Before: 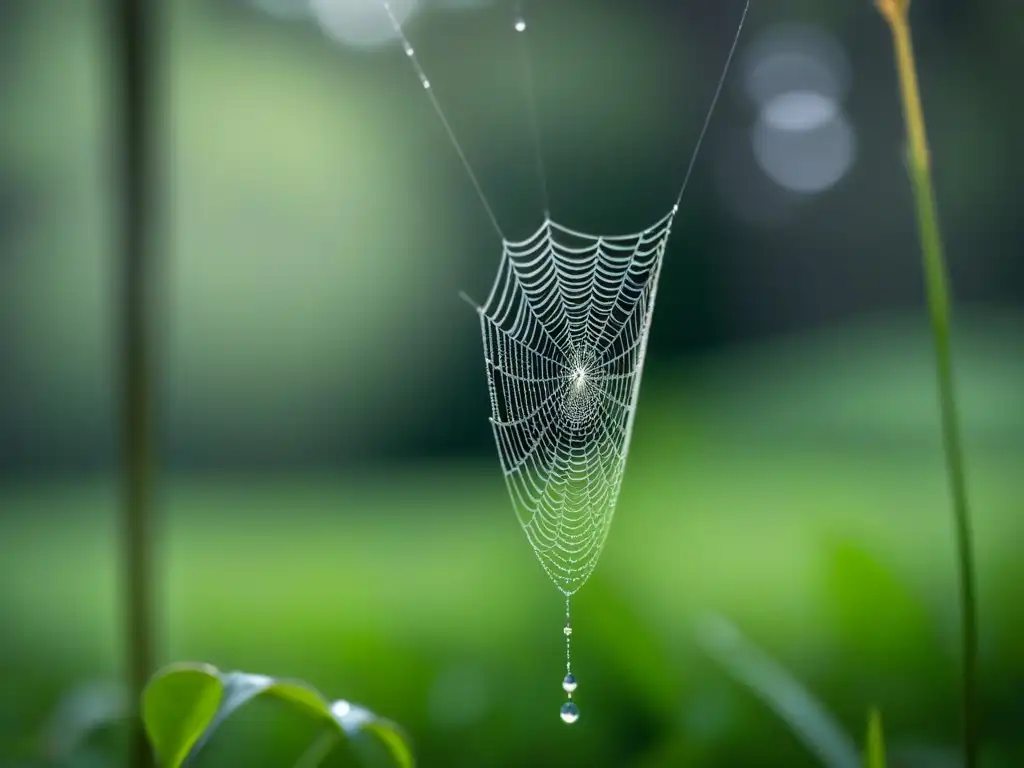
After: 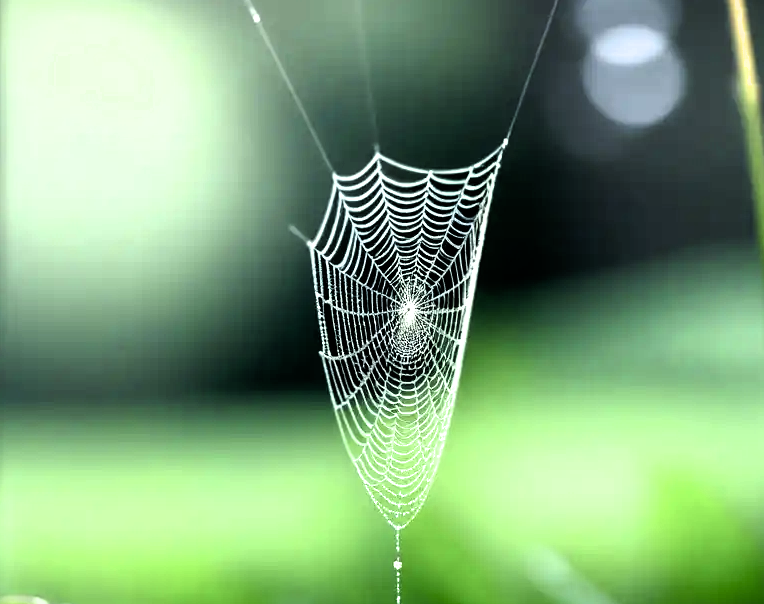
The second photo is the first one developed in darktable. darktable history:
crop: left 16.647%, top 8.704%, right 8.675%, bottom 12.56%
exposure: exposure 0.691 EV, compensate highlight preservation false
filmic rgb: black relative exposure -8.23 EV, white relative exposure 2.21 EV, hardness 7.15, latitude 86.38%, contrast 1.703, highlights saturation mix -4.48%, shadows ↔ highlights balance -1.94%
